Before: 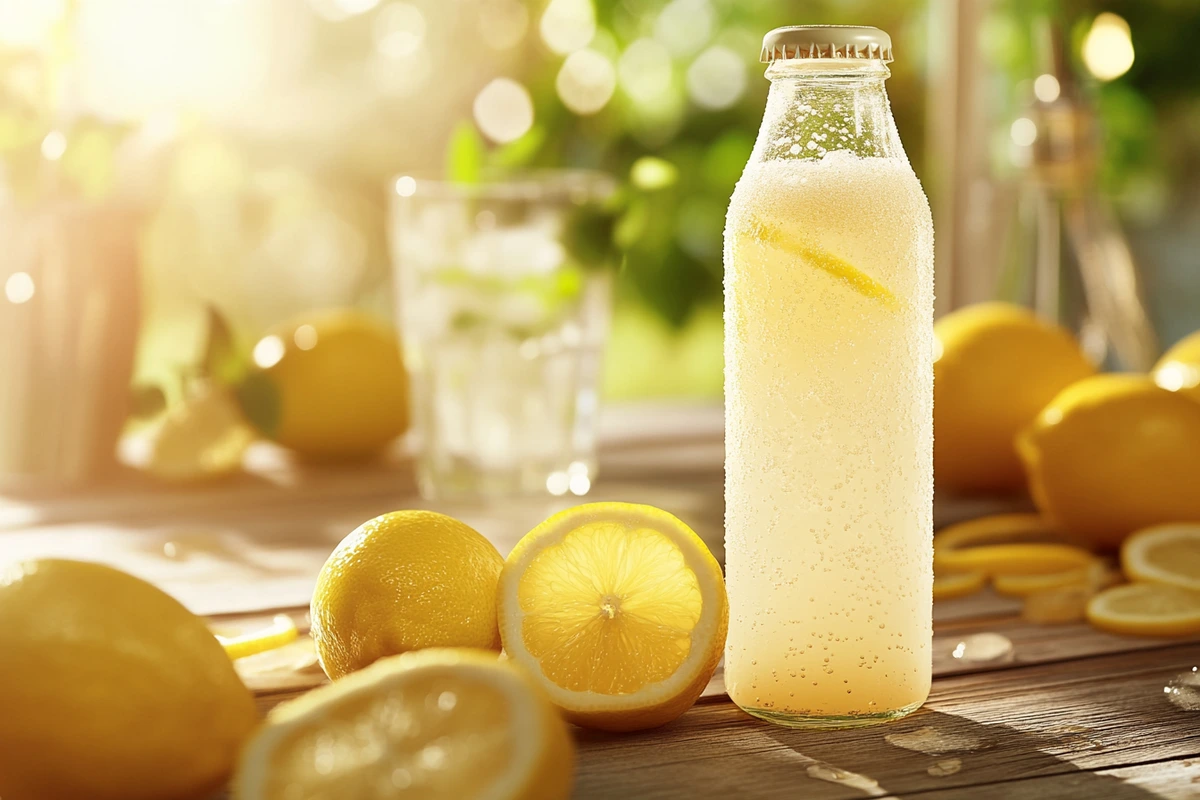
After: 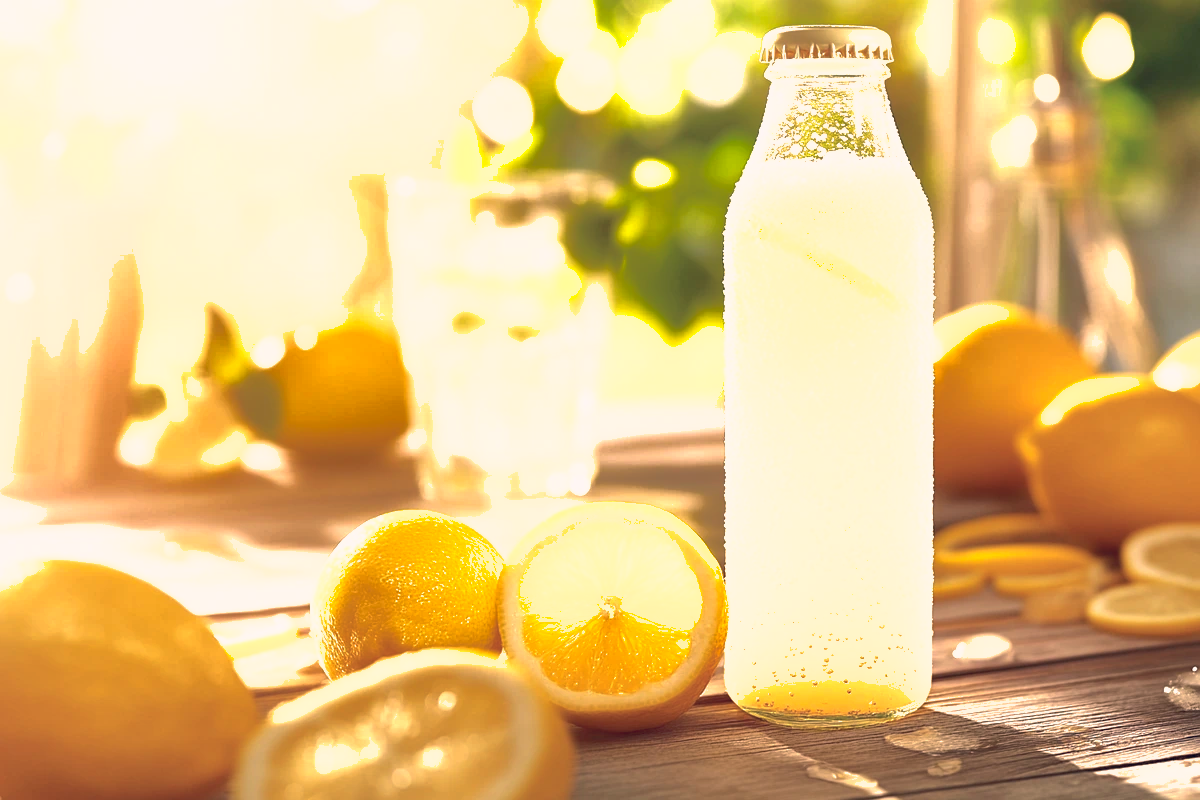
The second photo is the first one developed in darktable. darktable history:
shadows and highlights: on, module defaults
color correction: highlights a* 14.33, highlights b* 5.85, shadows a* -6.19, shadows b* -15.78, saturation 0.862
exposure: exposure 0.996 EV, compensate highlight preservation false
